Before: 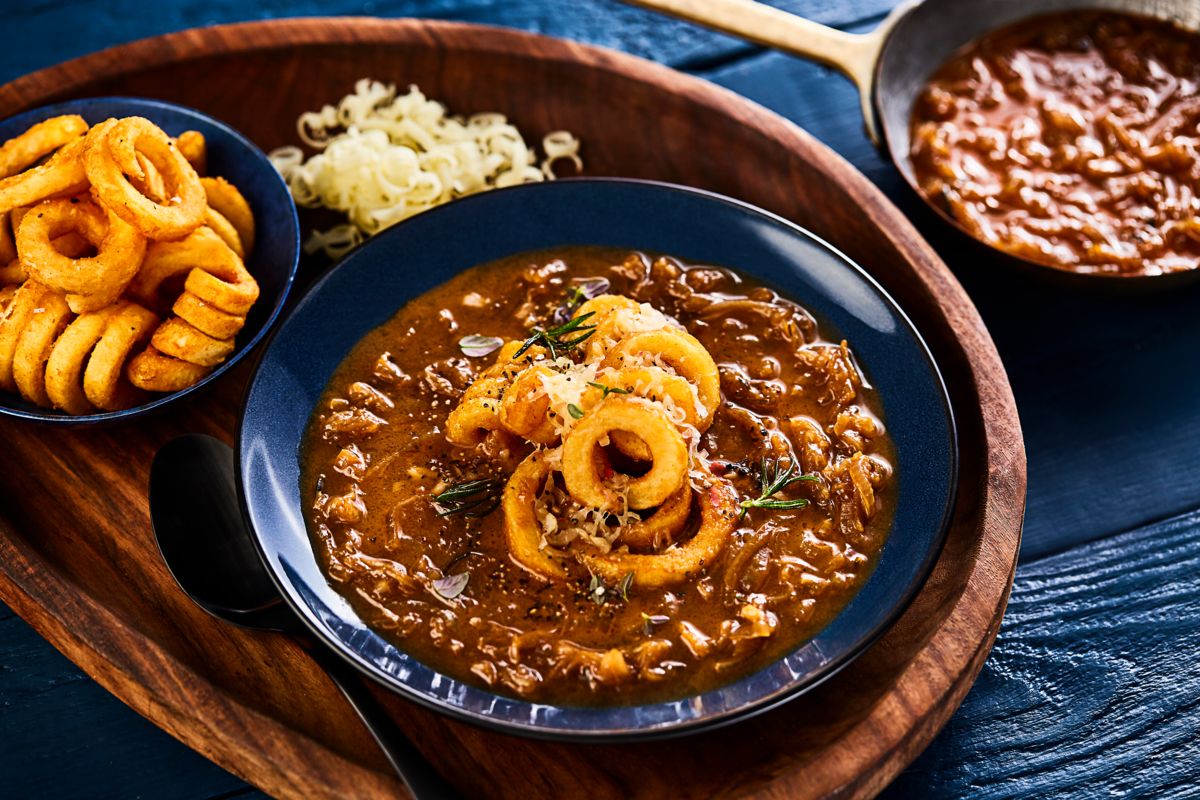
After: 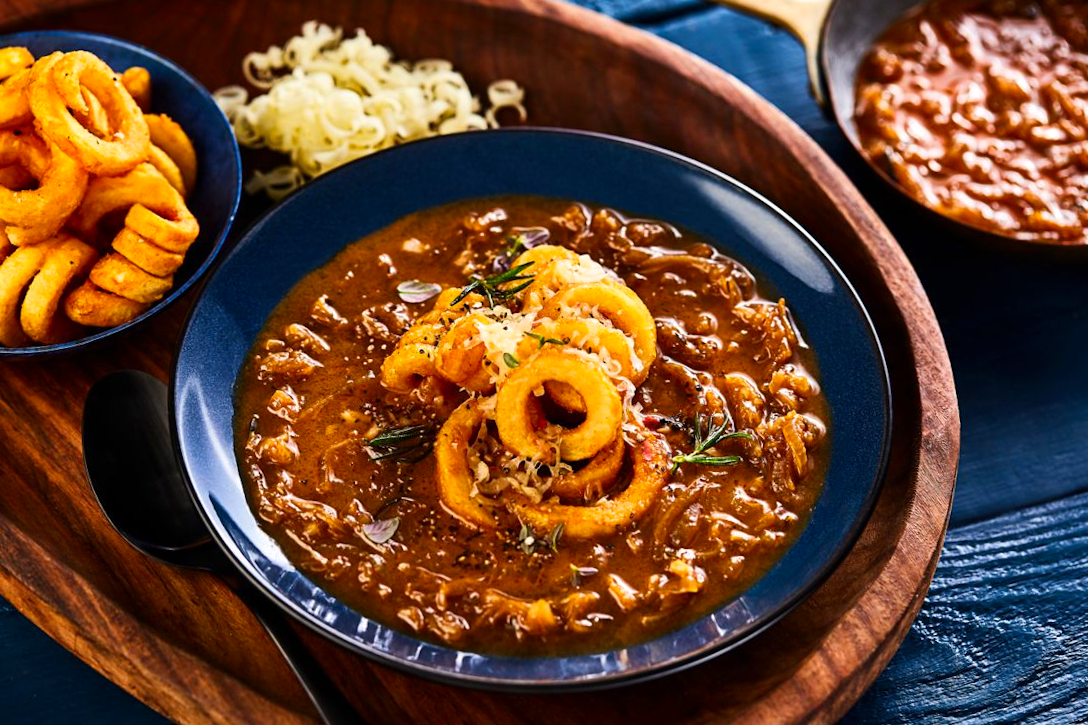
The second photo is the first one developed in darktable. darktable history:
exposure: exposure 0.078 EV, compensate highlight preservation false
tone equalizer: on, module defaults
crop and rotate: angle -1.96°, left 3.097%, top 4.154%, right 1.586%, bottom 0.529%
contrast brightness saturation: saturation 0.13
